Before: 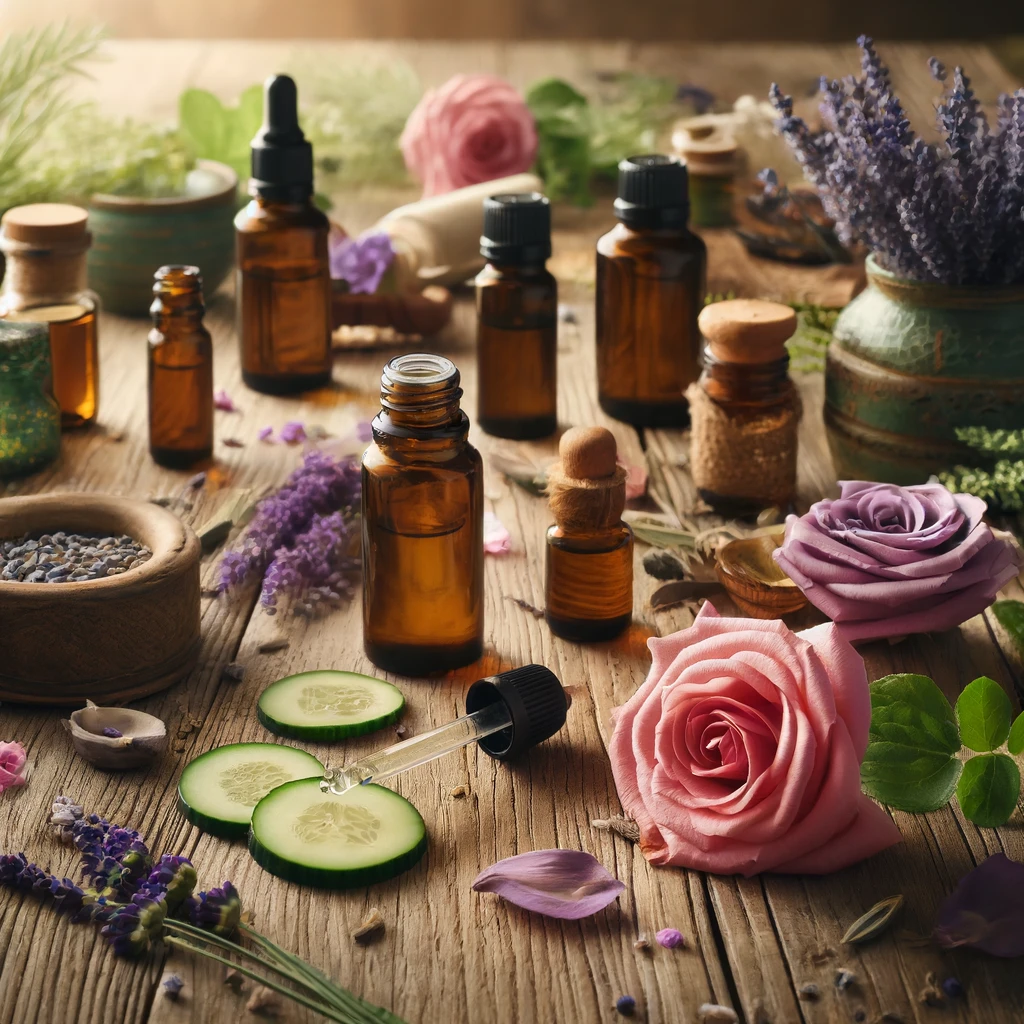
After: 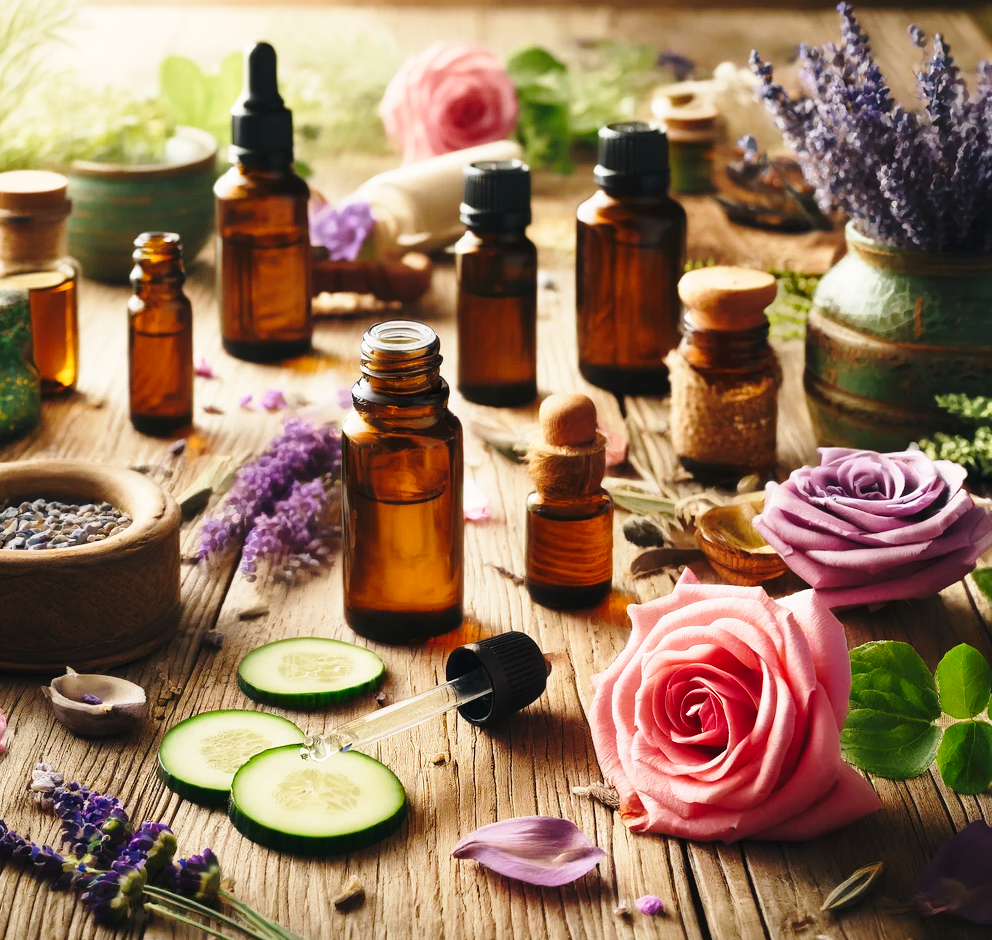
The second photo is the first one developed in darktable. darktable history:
crop: left 1.964%, top 3.251%, right 1.122%, bottom 4.933%
base curve: curves: ch0 [(0, 0) (0.028, 0.03) (0.121, 0.232) (0.46, 0.748) (0.859, 0.968) (1, 1)], preserve colors none
